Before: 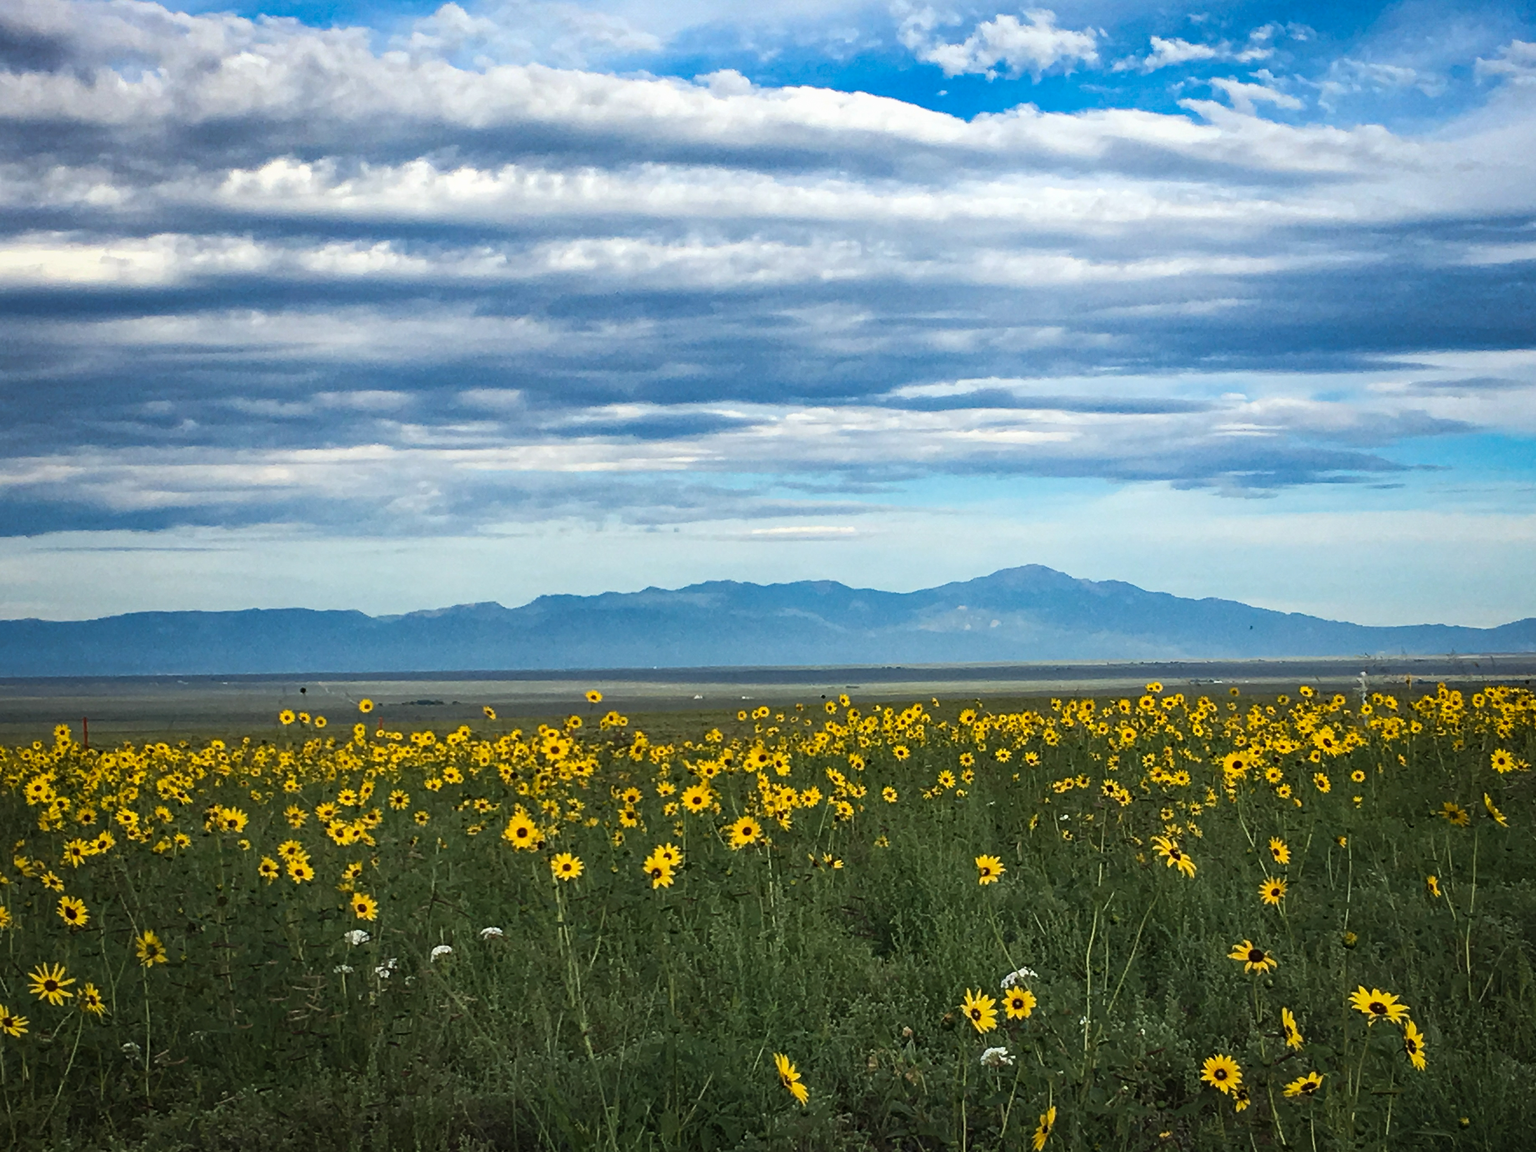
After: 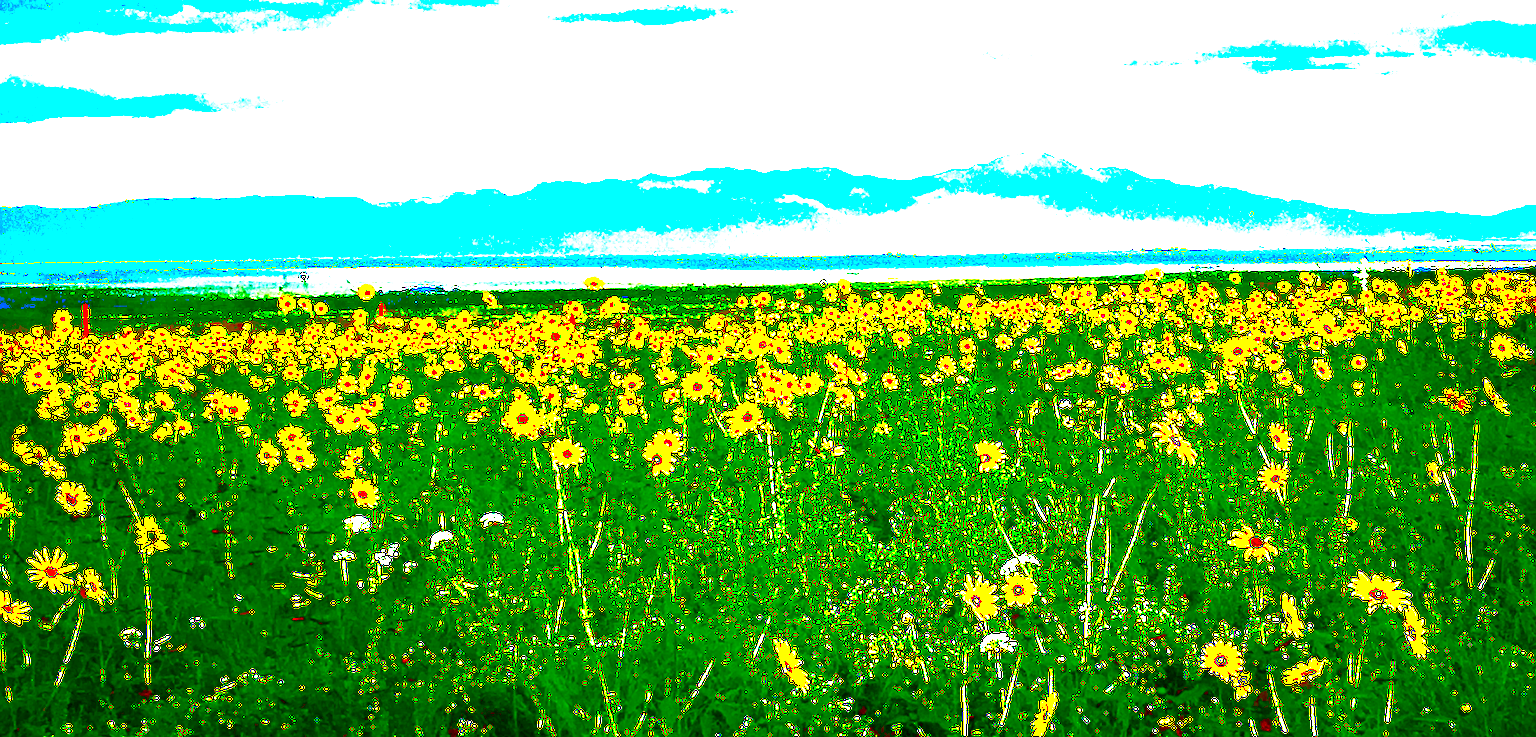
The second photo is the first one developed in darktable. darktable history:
crop and rotate: top 35.941%
local contrast: mode bilateral grid, contrast 99, coarseness 99, detail 108%, midtone range 0.2
sharpen: on, module defaults
exposure: black level correction 0.099, exposure 3.094 EV, compensate exposure bias true, compensate highlight preservation false
